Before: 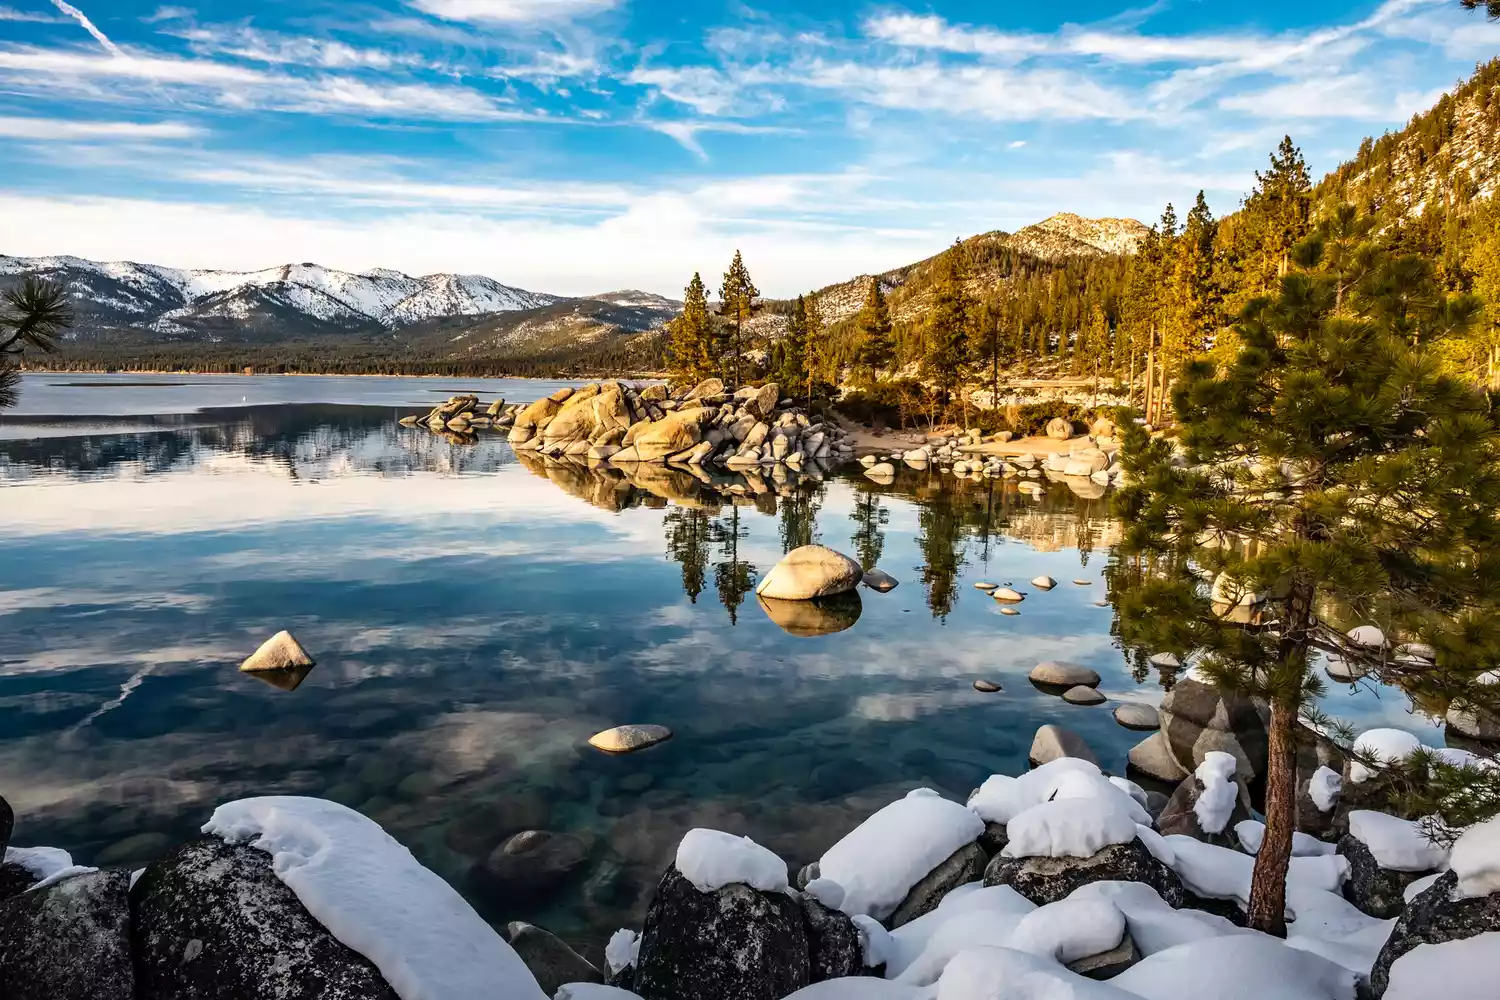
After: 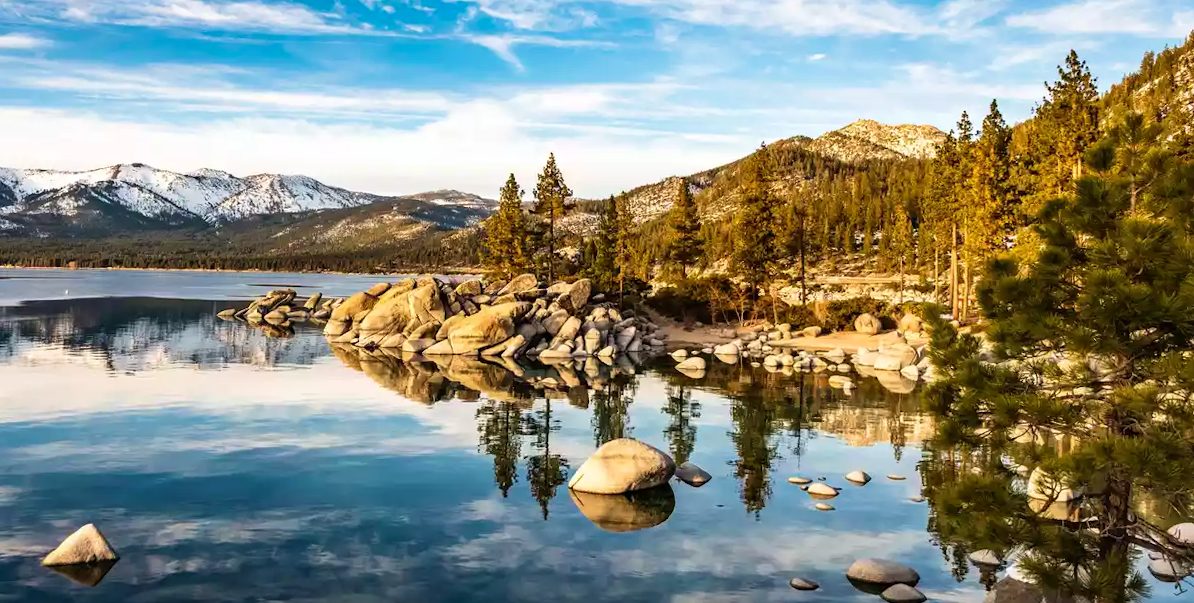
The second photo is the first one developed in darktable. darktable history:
rotate and perspective: rotation 0.215°, lens shift (vertical) -0.139, crop left 0.069, crop right 0.939, crop top 0.002, crop bottom 0.996
crop and rotate: left 9.345%, top 7.22%, right 4.982%, bottom 32.331%
velvia: on, module defaults
